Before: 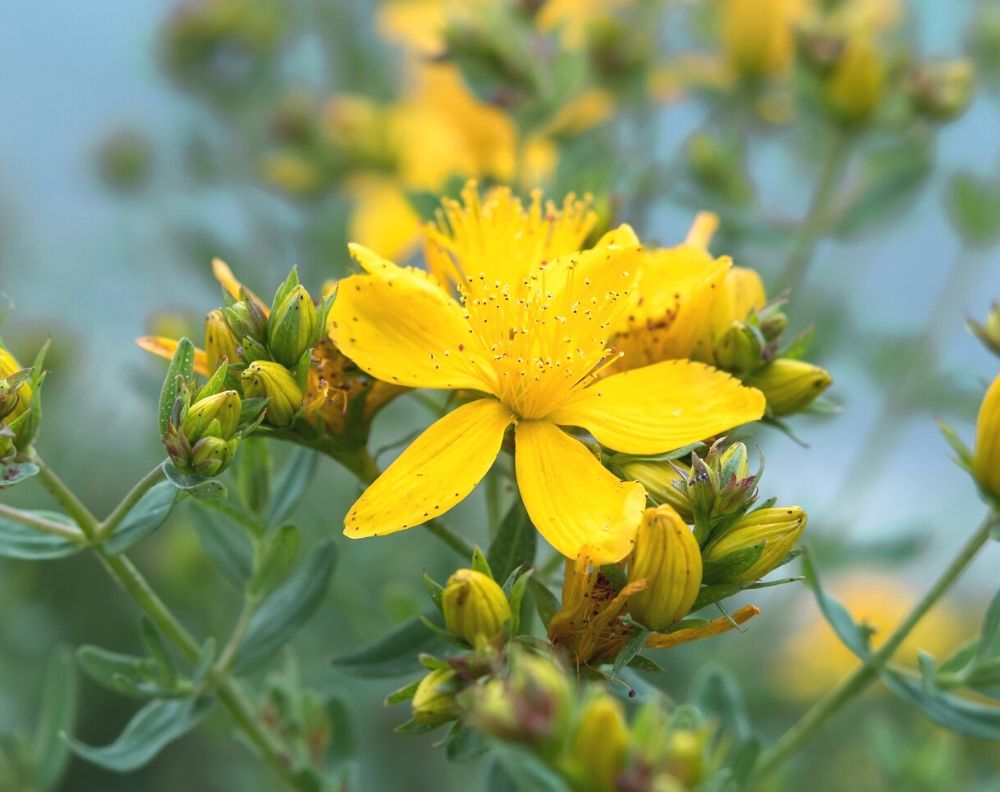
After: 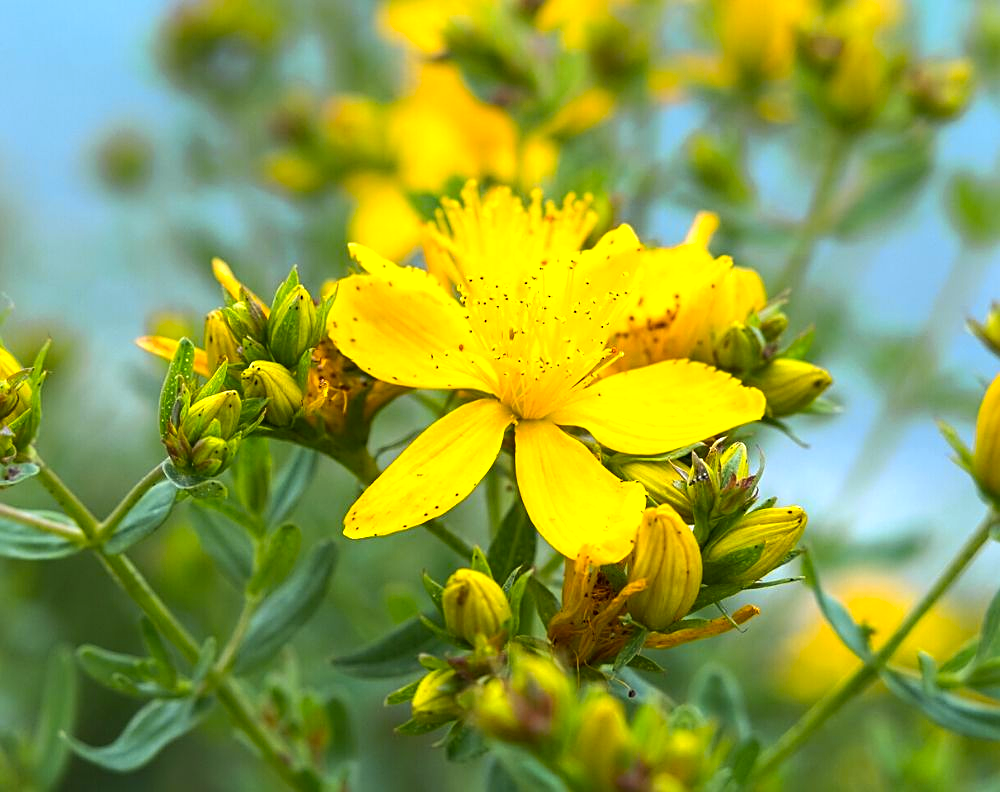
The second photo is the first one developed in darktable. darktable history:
tone equalizer: -8 EV -0.417 EV, -7 EV -0.389 EV, -6 EV -0.333 EV, -5 EV -0.222 EV, -3 EV 0.222 EV, -2 EV 0.333 EV, -1 EV 0.389 EV, +0 EV 0.417 EV, edges refinement/feathering 500, mask exposure compensation -1.57 EV, preserve details no
contrast brightness saturation: saturation 0.5
rgb curve: curves: ch2 [(0, 0) (0.567, 0.512) (1, 1)], mode RGB, independent channels
color contrast: green-magenta contrast 0.8, blue-yellow contrast 1.1, unbound 0
sharpen: on, module defaults
